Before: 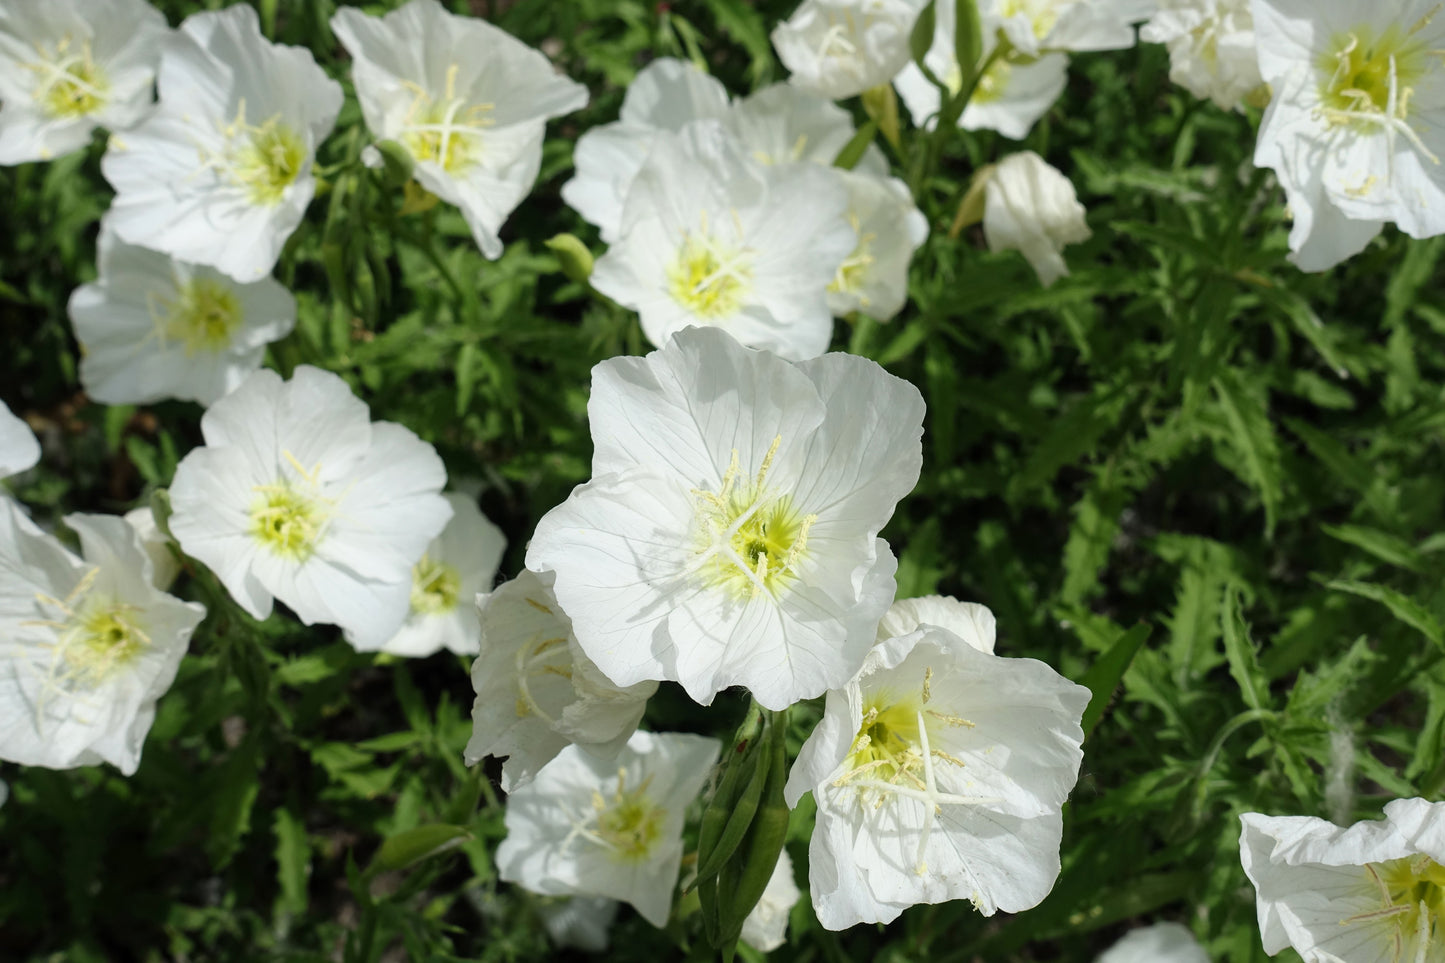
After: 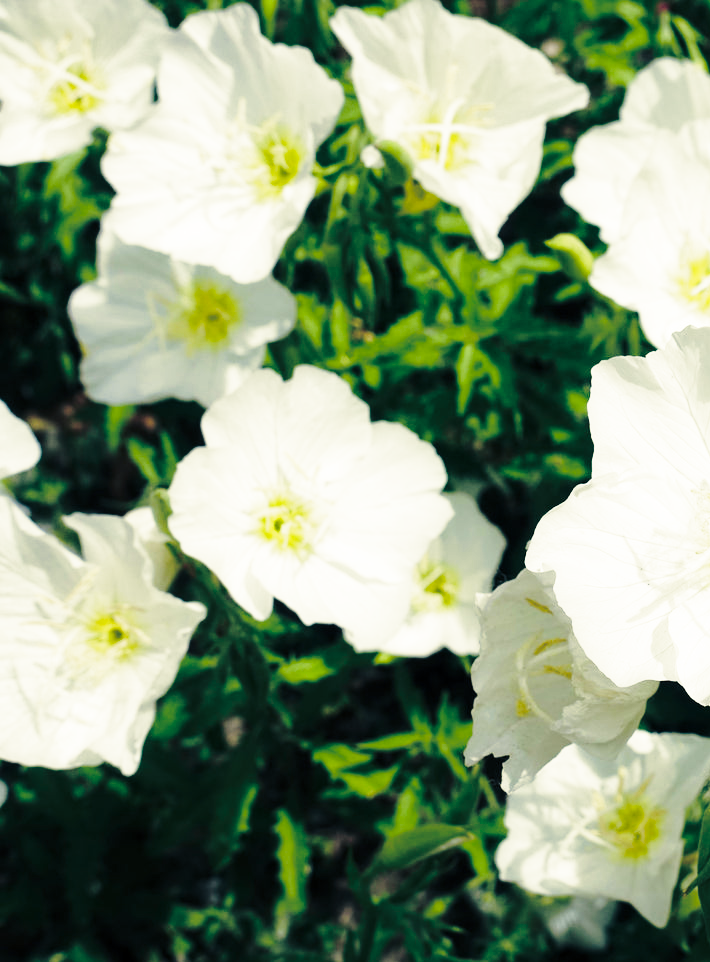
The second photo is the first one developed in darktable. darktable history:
split-toning: shadows › hue 216°, shadows › saturation 1, highlights › hue 57.6°, balance -33.4
crop and rotate: left 0%, top 0%, right 50.845%
color balance rgb: linear chroma grading › shadows 19.44%, linear chroma grading › highlights 3.42%, linear chroma grading › mid-tones 10.16%
base curve: curves: ch0 [(0, 0) (0.032, 0.037) (0.105, 0.228) (0.435, 0.76) (0.856, 0.983) (1, 1)], preserve colors none
